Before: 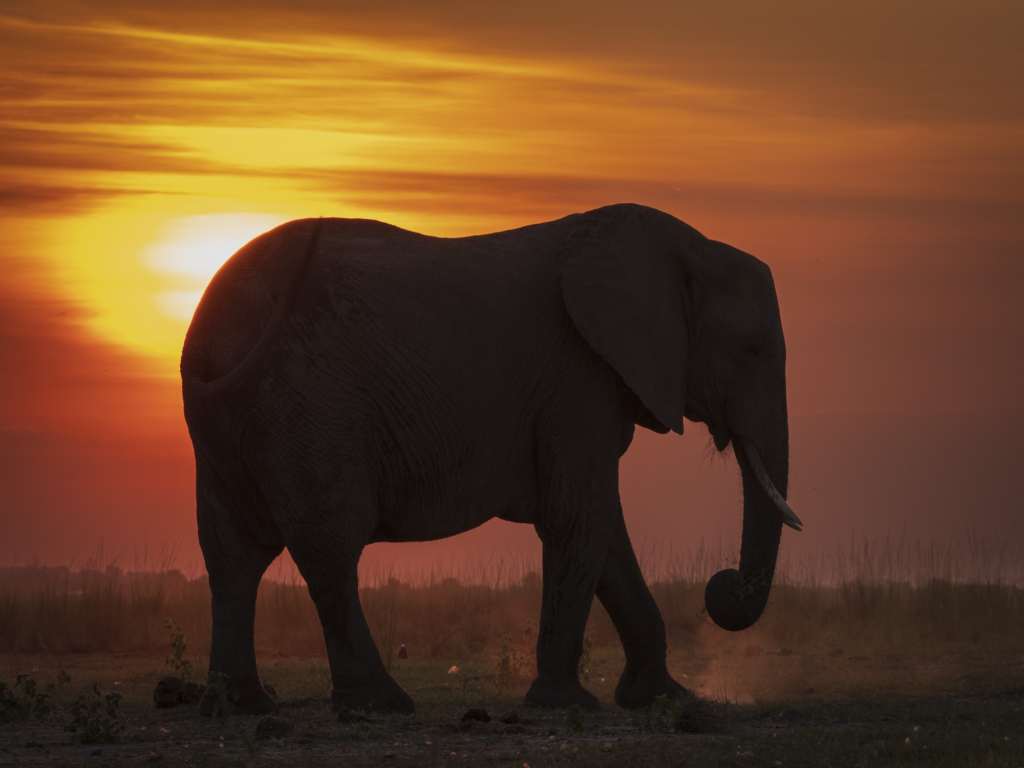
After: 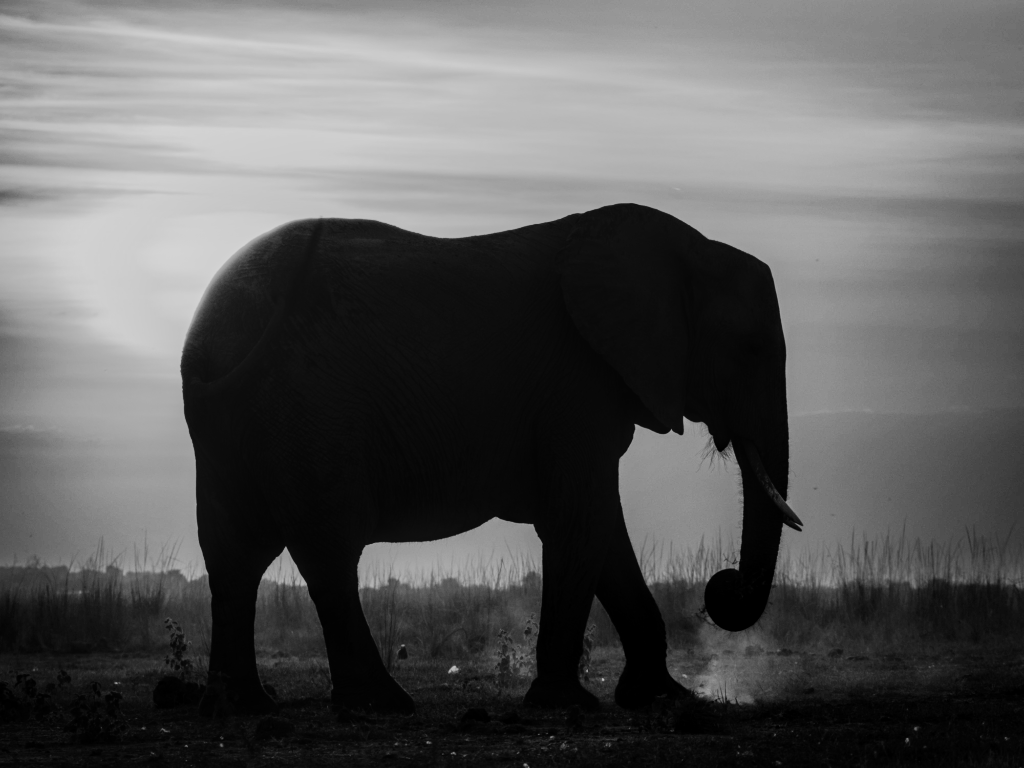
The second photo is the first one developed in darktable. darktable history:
white balance: red 1.138, green 0.996, blue 0.812
sigmoid: contrast 1.22, skew 0.65
rgb curve: curves: ch0 [(0, 0) (0.21, 0.15) (0.24, 0.21) (0.5, 0.75) (0.75, 0.96) (0.89, 0.99) (1, 1)]; ch1 [(0, 0.02) (0.21, 0.13) (0.25, 0.2) (0.5, 0.67) (0.75, 0.9) (0.89, 0.97) (1, 1)]; ch2 [(0, 0.02) (0.21, 0.13) (0.25, 0.2) (0.5, 0.67) (0.75, 0.9) (0.89, 0.97) (1, 1)], compensate middle gray true
monochrome: a 73.58, b 64.21
local contrast: on, module defaults
